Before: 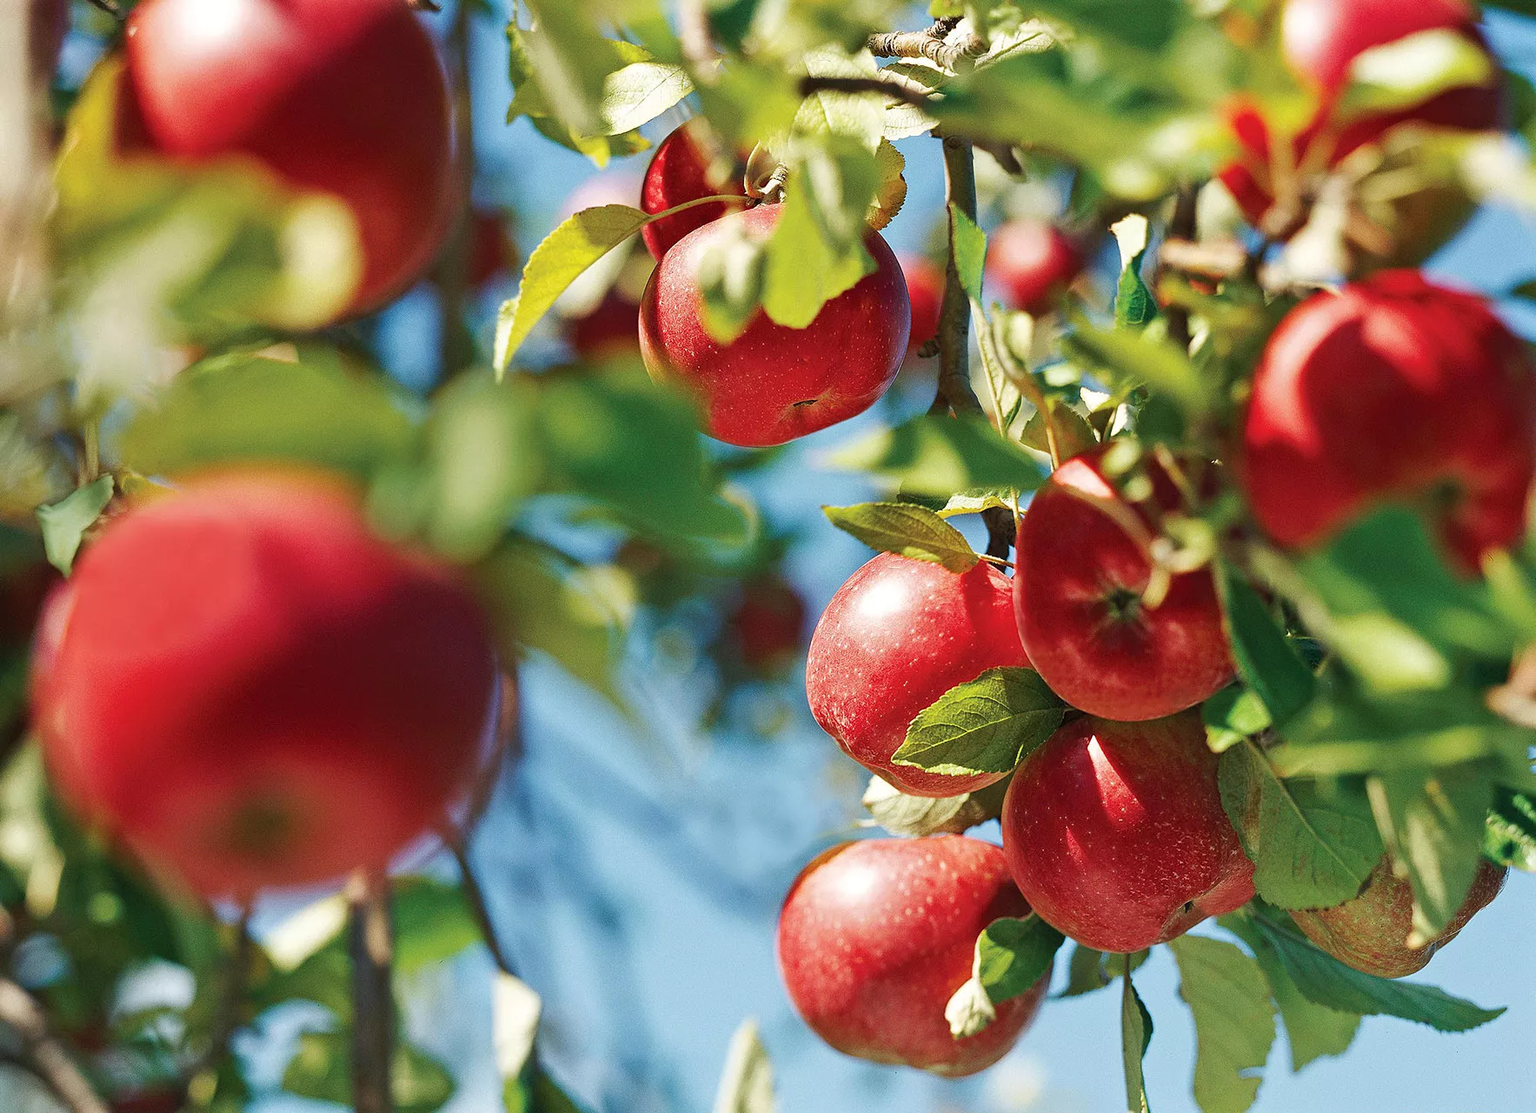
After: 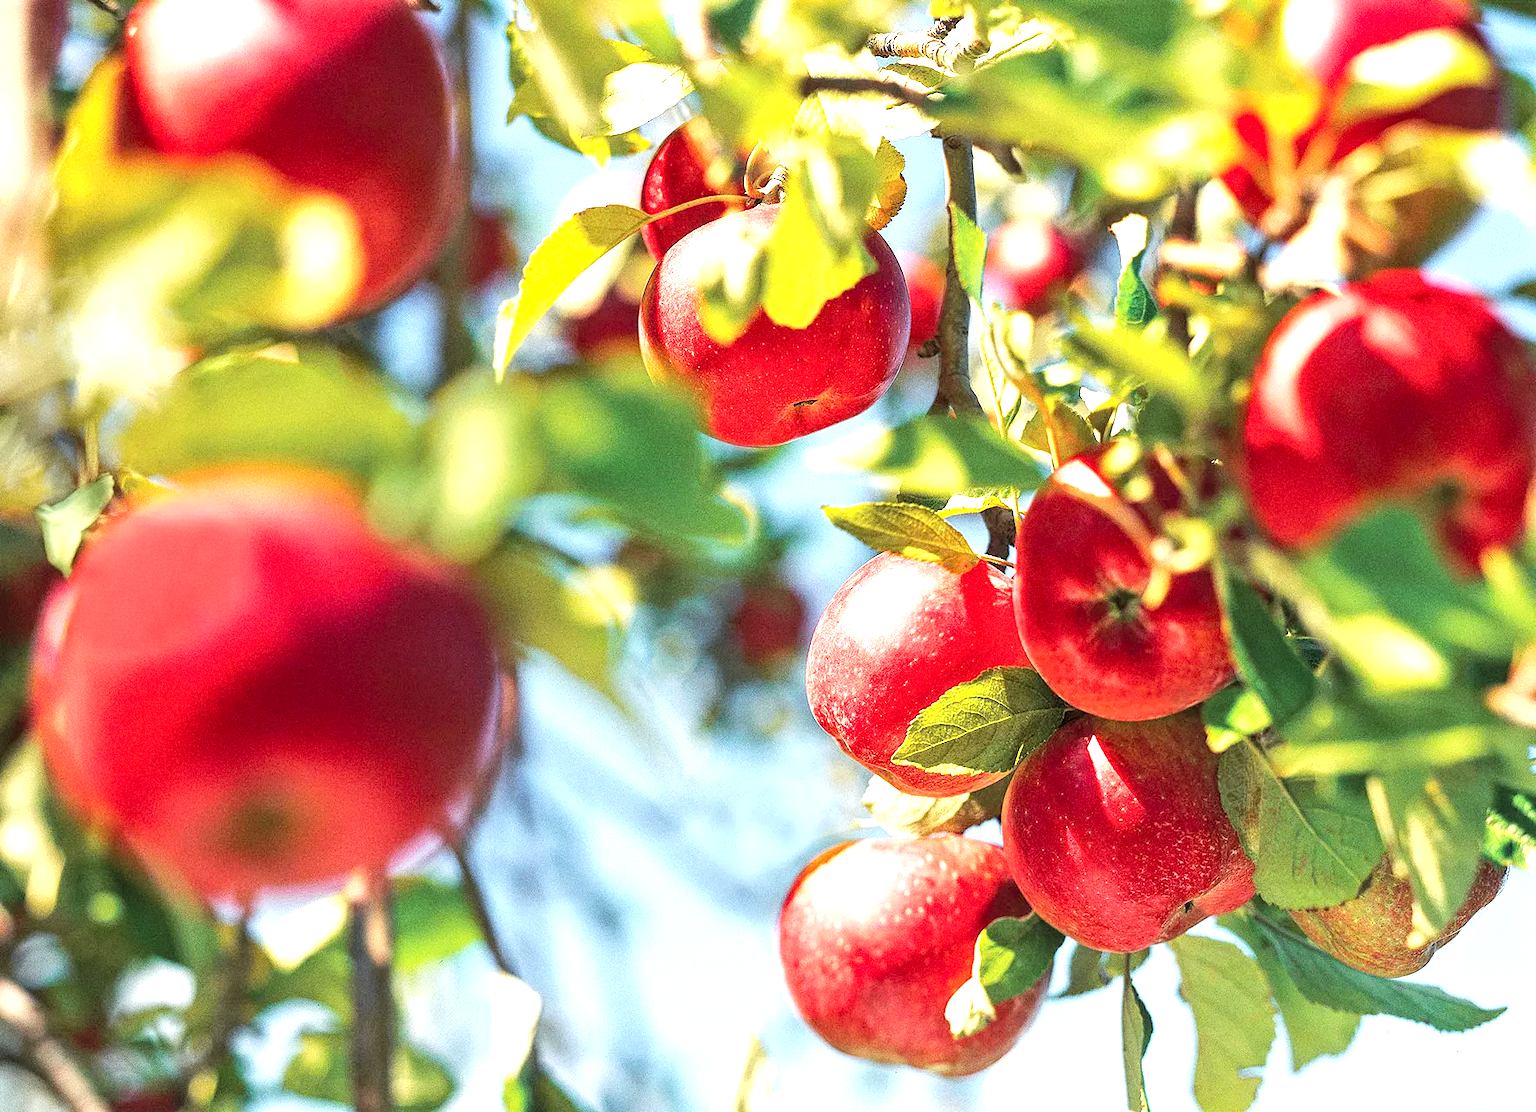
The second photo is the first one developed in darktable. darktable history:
levels: levels [0, 0.474, 0.947]
local contrast: on, module defaults
grain: coarseness 7.08 ISO, strength 21.67%, mid-tones bias 59.58%
exposure: exposure 0.95 EV, compensate highlight preservation false
tone curve: curves: ch0 [(0, 0.013) (0.036, 0.035) (0.274, 0.288) (0.504, 0.536) (0.844, 0.84) (1, 0.97)]; ch1 [(0, 0) (0.389, 0.403) (0.462, 0.48) (0.499, 0.5) (0.522, 0.534) (0.567, 0.588) (0.626, 0.645) (0.749, 0.781) (1, 1)]; ch2 [(0, 0) (0.457, 0.486) (0.5, 0.501) (0.533, 0.539) (0.599, 0.6) (0.704, 0.732) (1, 1)], color space Lab, independent channels, preserve colors none
